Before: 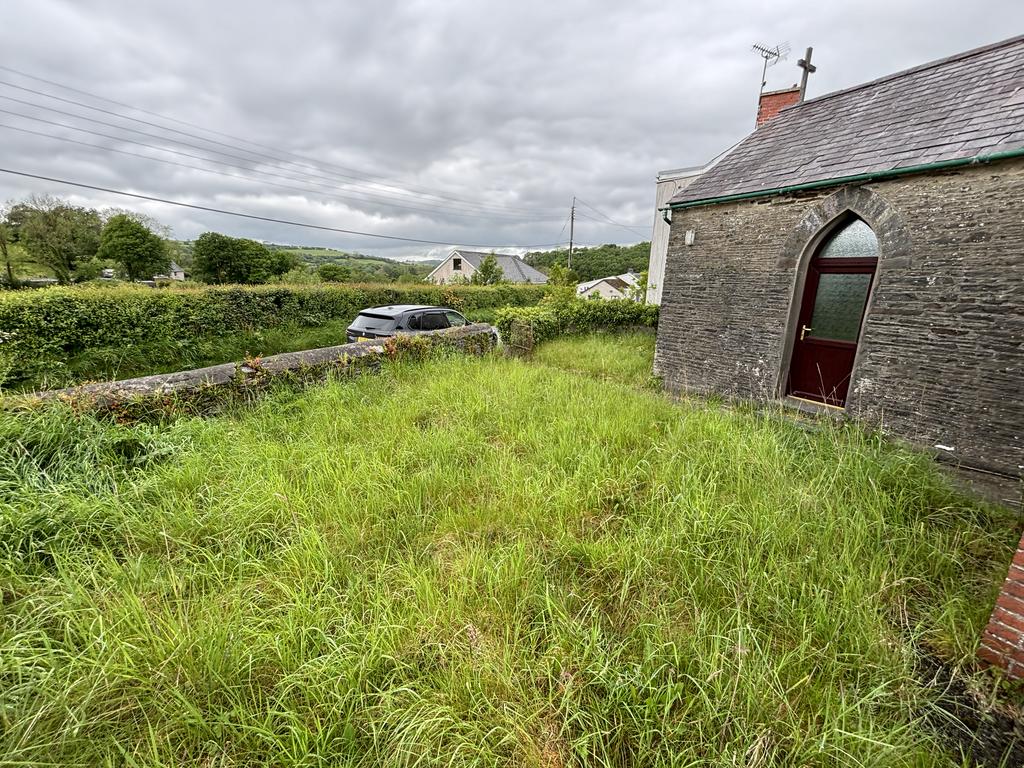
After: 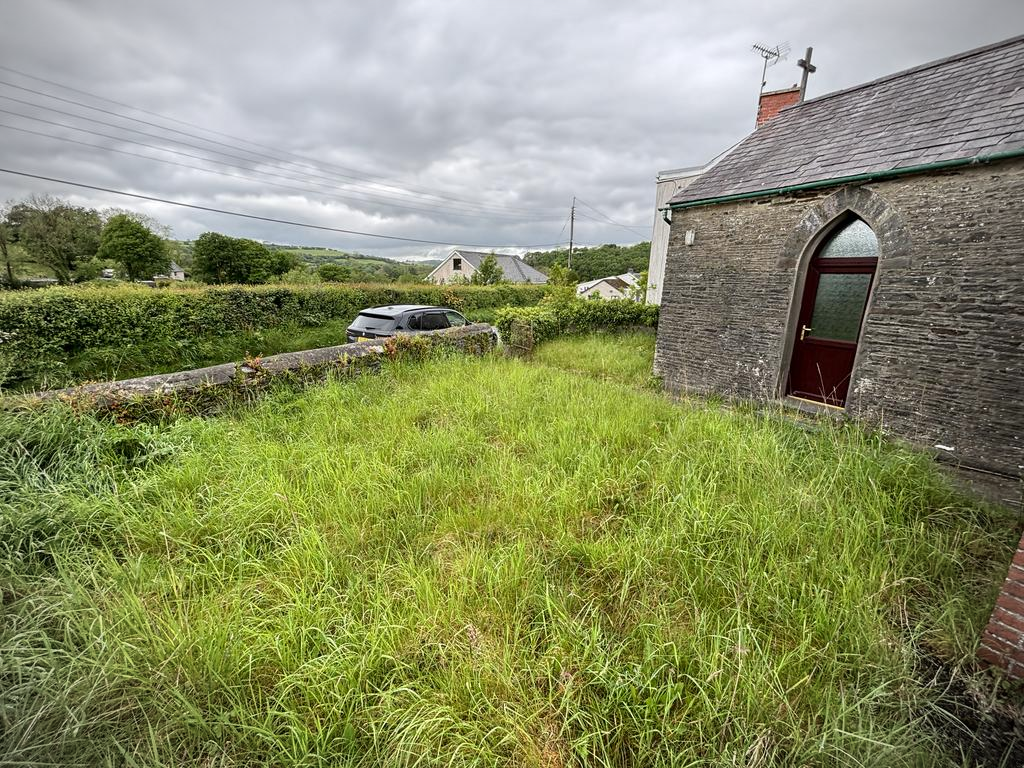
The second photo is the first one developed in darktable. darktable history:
vignetting: width/height ratio 1.093
